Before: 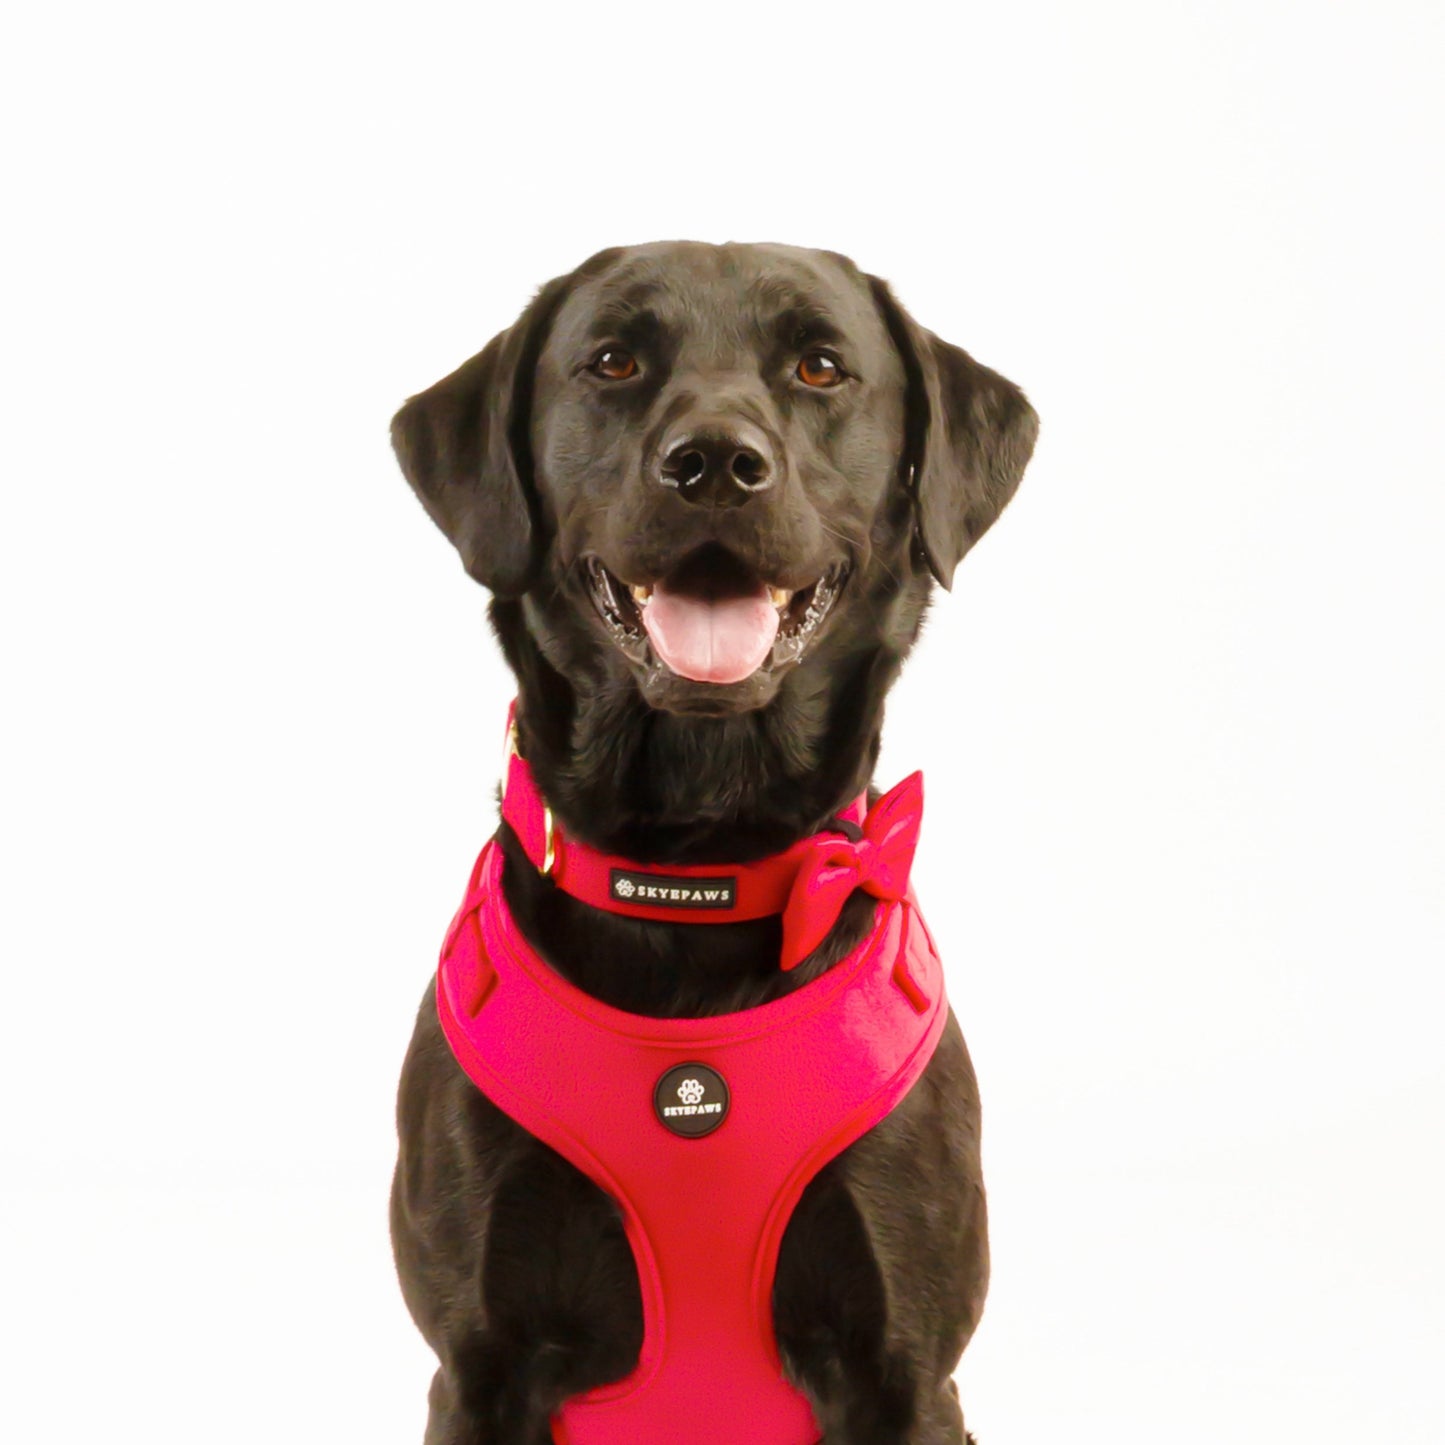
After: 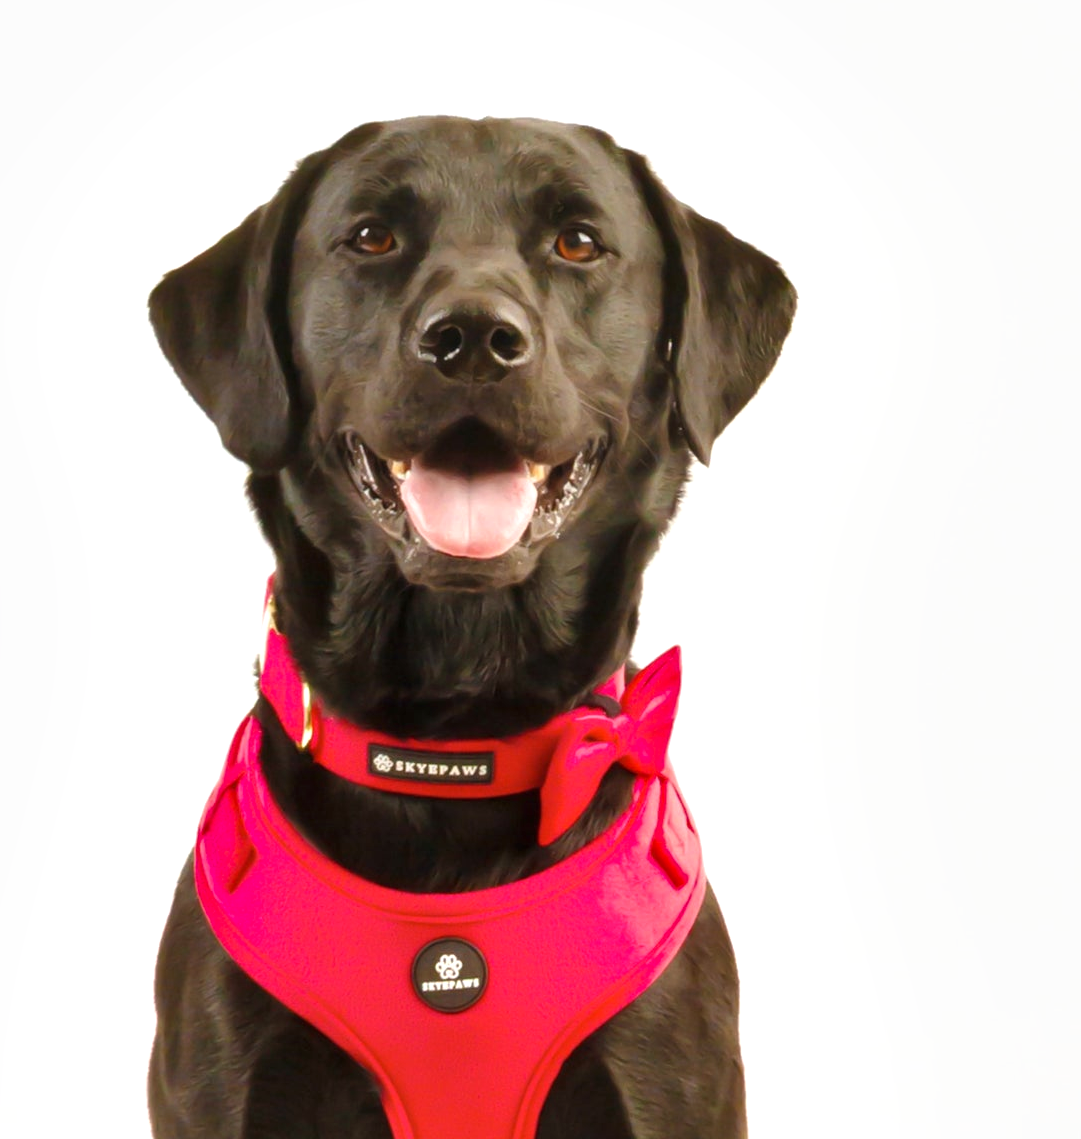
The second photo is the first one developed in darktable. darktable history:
crop: left 16.768%, top 8.653%, right 8.362%, bottom 12.485%
shadows and highlights: soften with gaussian
exposure: black level correction 0, exposure 0.3 EV, compensate highlight preservation false
